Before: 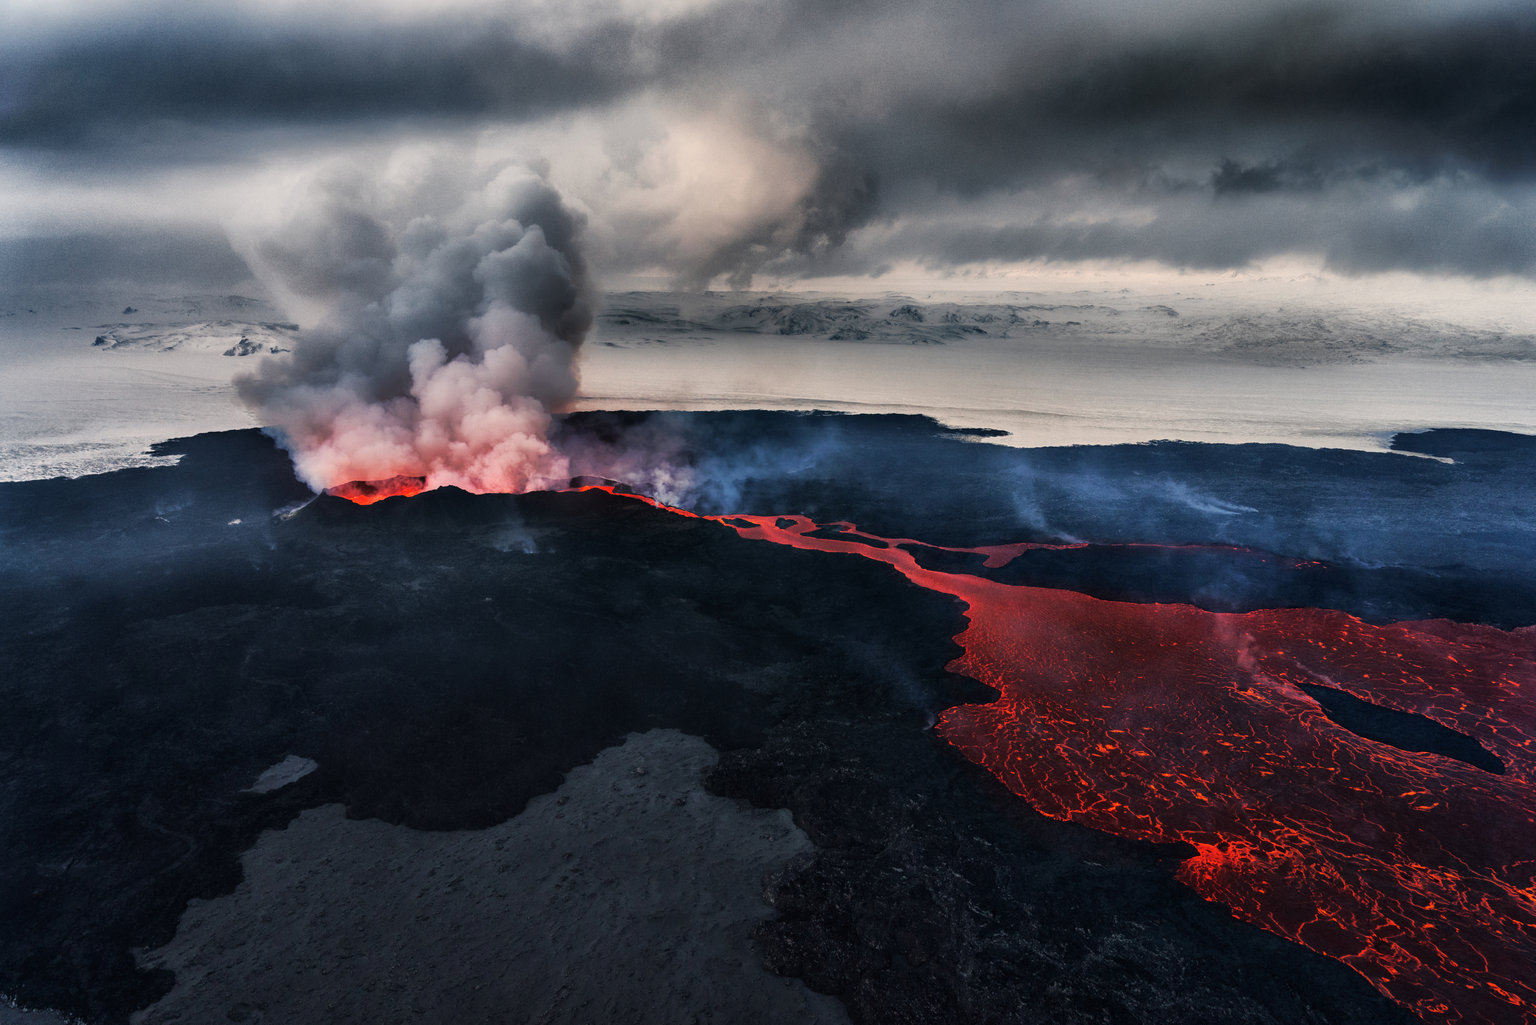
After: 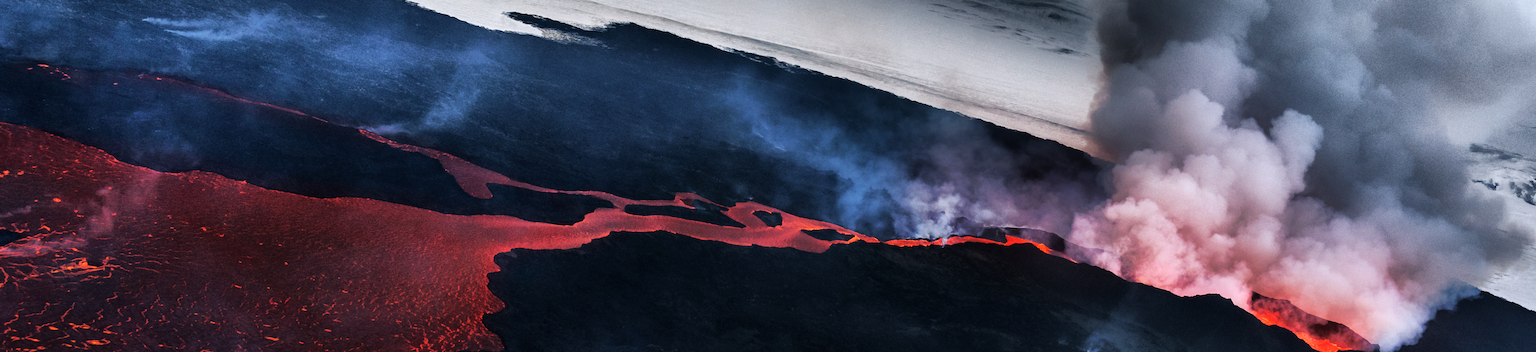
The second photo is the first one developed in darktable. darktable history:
crop and rotate: angle 16.12°, top 30.835%, bottom 35.653%
tone equalizer: -8 EV -0.417 EV, -7 EV -0.389 EV, -6 EV -0.333 EV, -5 EV -0.222 EV, -3 EV 0.222 EV, -2 EV 0.333 EV, -1 EV 0.389 EV, +0 EV 0.417 EV, edges refinement/feathering 500, mask exposure compensation -1.57 EV, preserve details no
rotate and perspective: lens shift (horizontal) -0.055, automatic cropping off
white balance: red 0.924, blue 1.095
